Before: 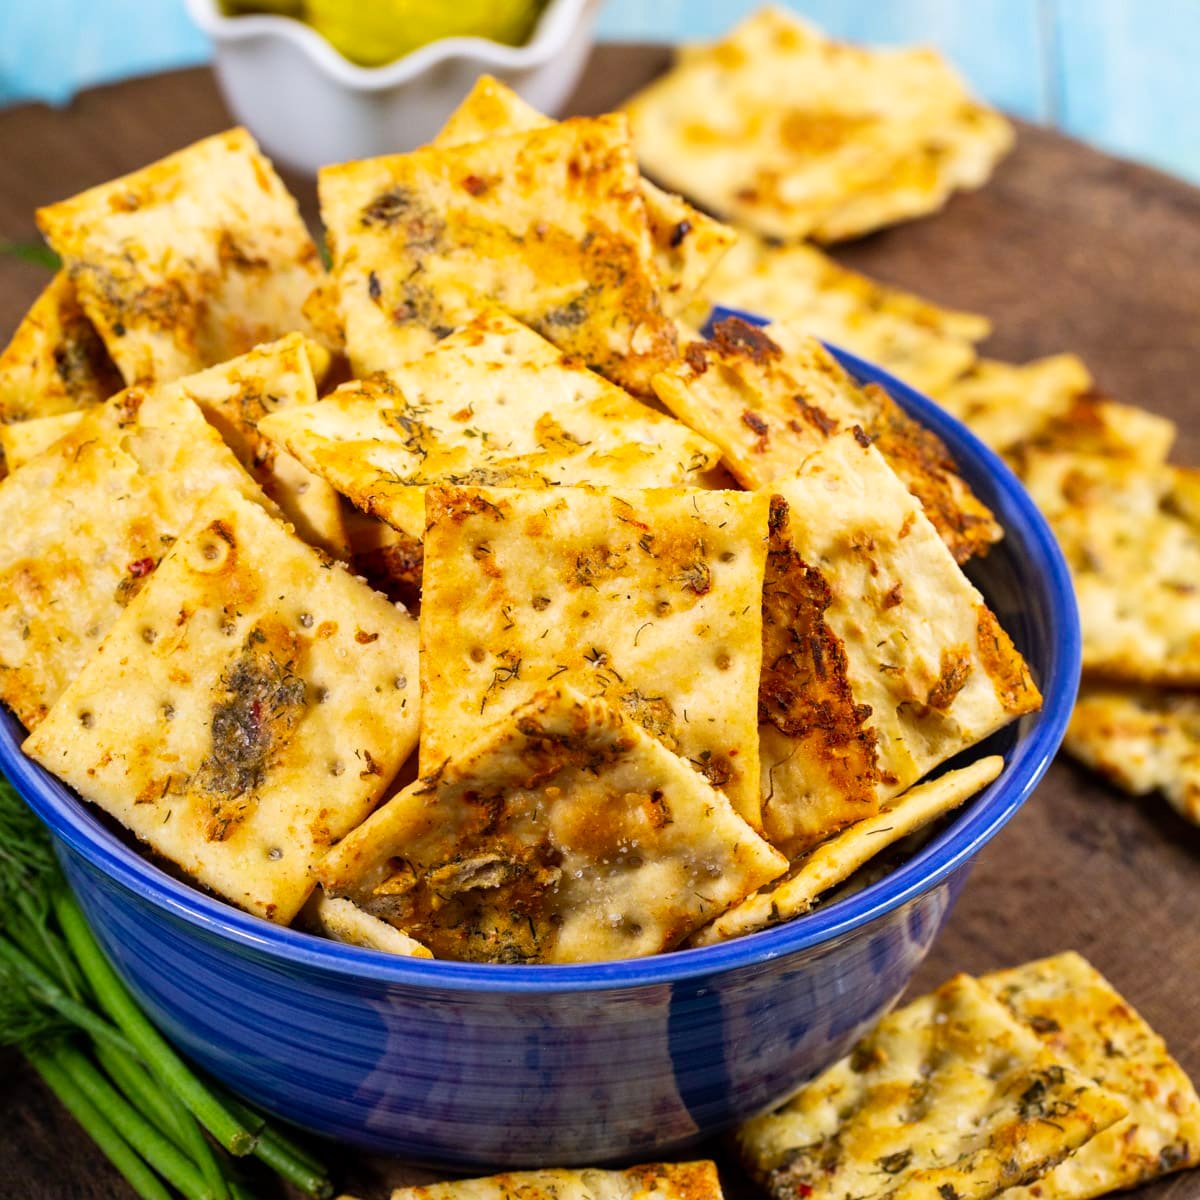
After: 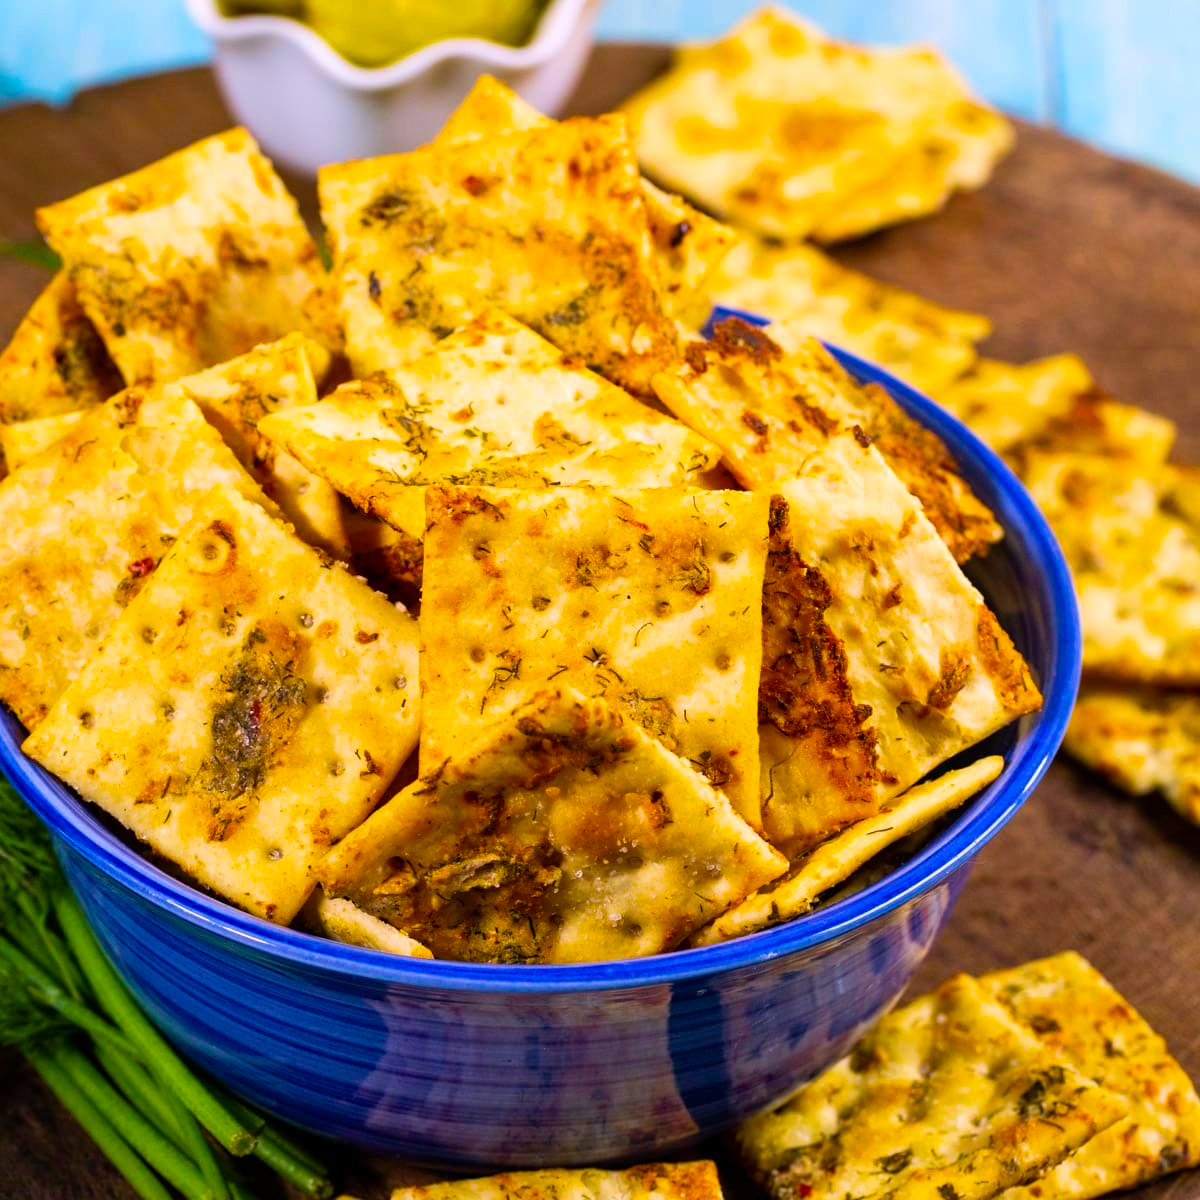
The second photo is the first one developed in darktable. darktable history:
velvia: on, module defaults
color balance rgb: highlights gain › chroma 1.438%, highlights gain › hue 306.34°, perceptual saturation grading › global saturation 29.446%, global vibrance 20%
